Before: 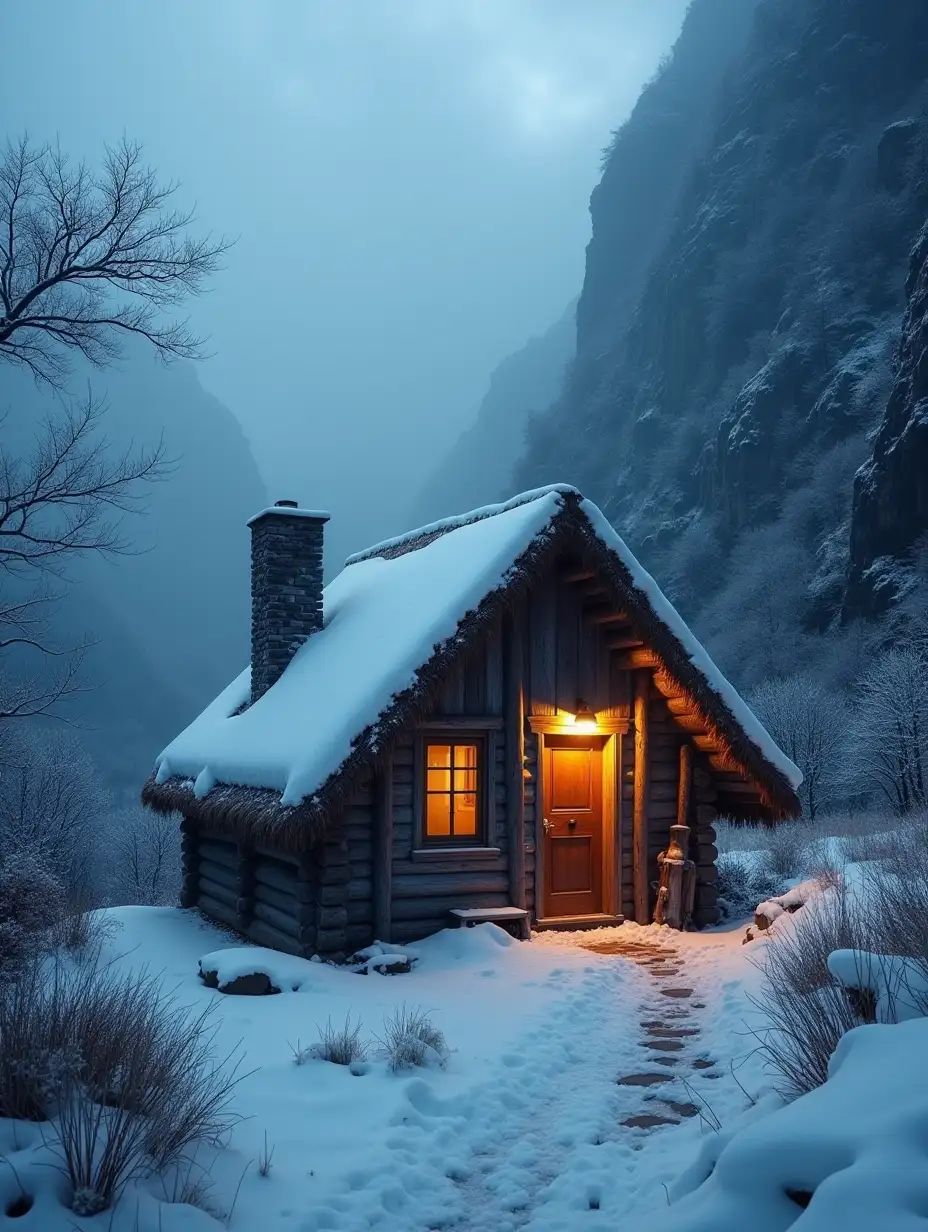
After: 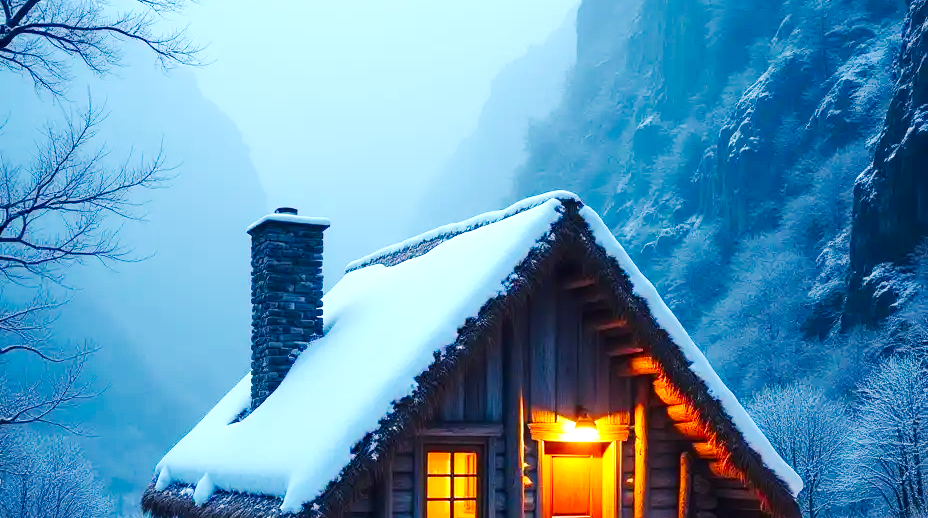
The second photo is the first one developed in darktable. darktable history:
color balance rgb: highlights gain › chroma 0.913%, highlights gain › hue 25.64°, linear chroma grading › global chroma 15.136%, perceptual saturation grading › global saturation 9.824%
crop and rotate: top 23.809%, bottom 34.14%
tone curve: curves: ch0 [(0, 0) (0.078, 0.052) (0.236, 0.22) (0.427, 0.472) (0.508, 0.586) (0.654, 0.742) (0.793, 0.851) (0.994, 0.974)]; ch1 [(0, 0) (0.161, 0.092) (0.35, 0.33) (0.392, 0.392) (0.456, 0.456) (0.505, 0.502) (0.537, 0.518) (0.553, 0.534) (0.602, 0.579) (0.718, 0.718) (1, 1)]; ch2 [(0, 0) (0.346, 0.362) (0.411, 0.412) (0.502, 0.502) (0.531, 0.521) (0.586, 0.59) (0.621, 0.604) (1, 1)], preserve colors none
exposure: black level correction 0, exposure 1.2 EV, compensate exposure bias true, compensate highlight preservation false
